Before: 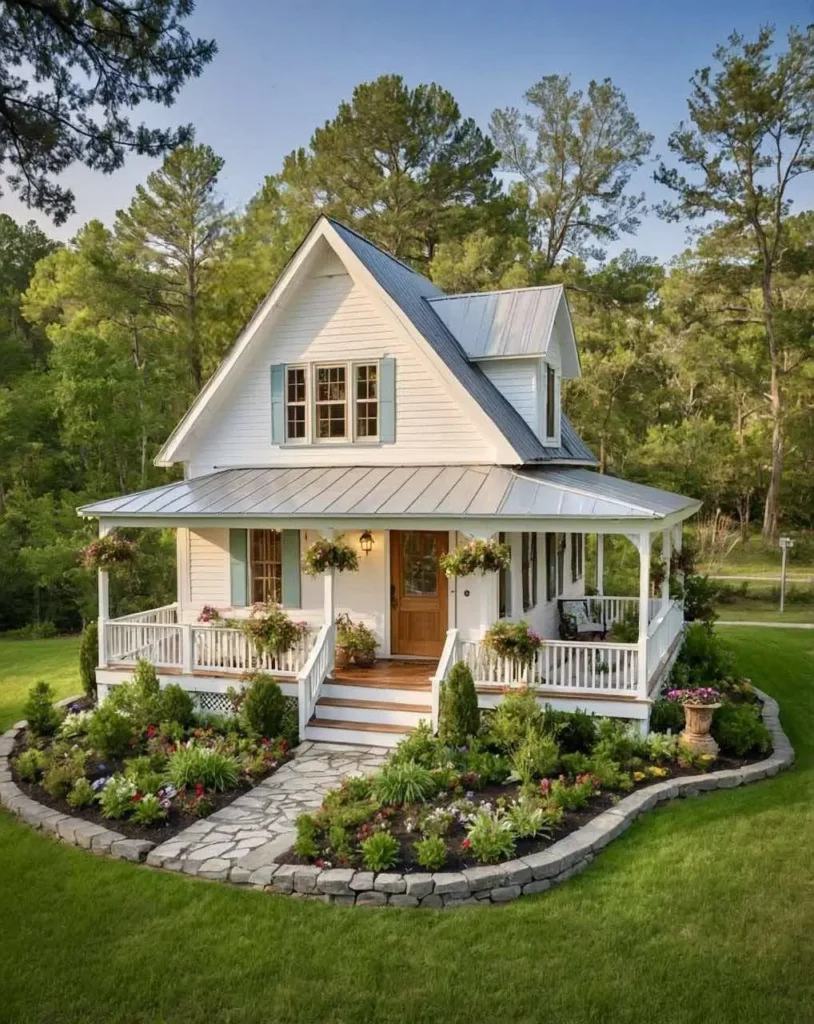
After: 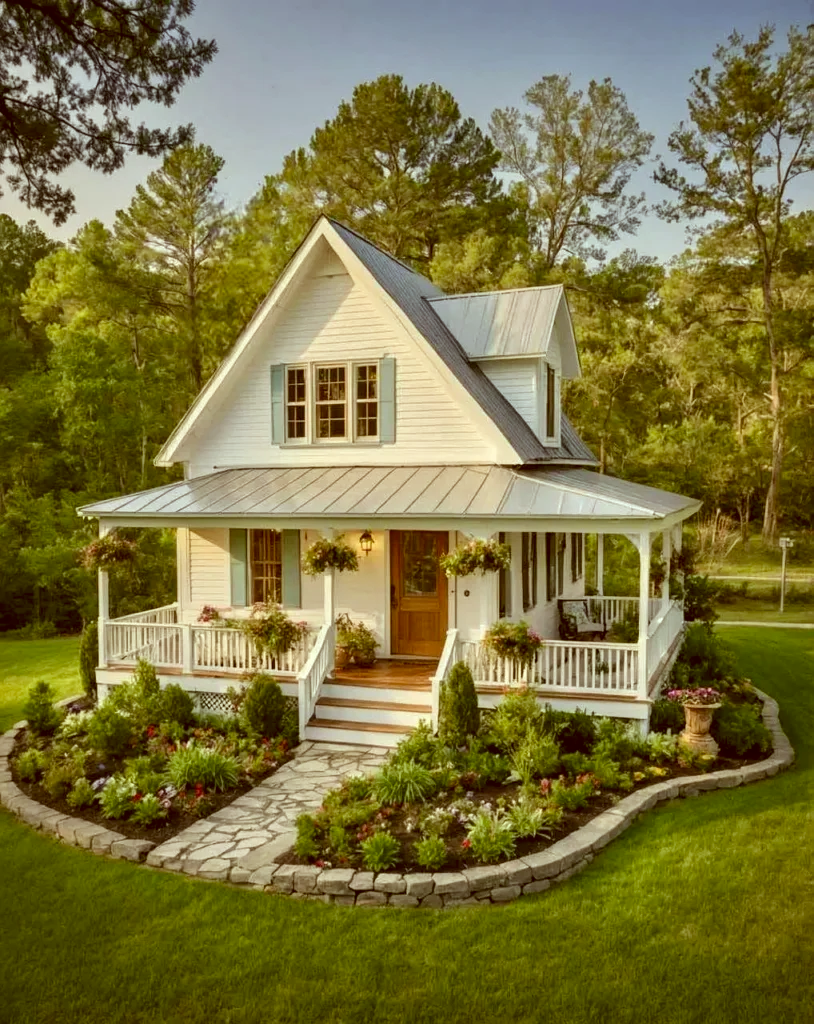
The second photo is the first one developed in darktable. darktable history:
local contrast: highlights 100%, shadows 100%, detail 120%, midtone range 0.2
color correction: highlights a* -5.94, highlights b* 9.48, shadows a* 10.12, shadows b* 23.94
